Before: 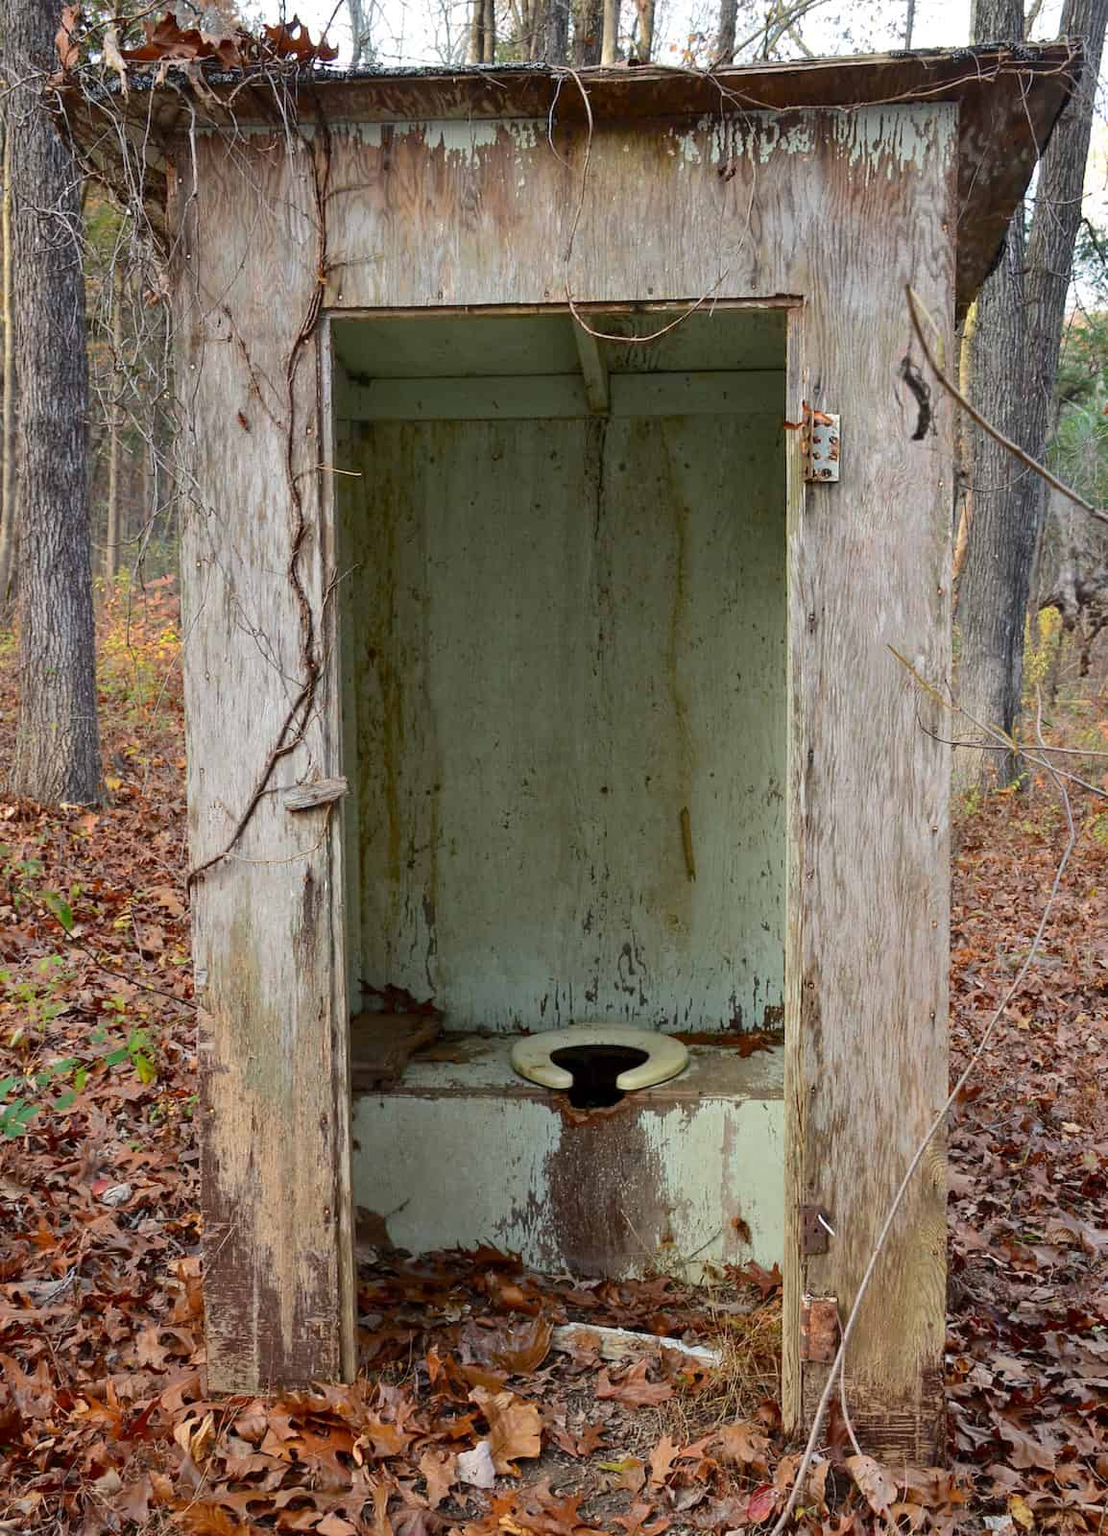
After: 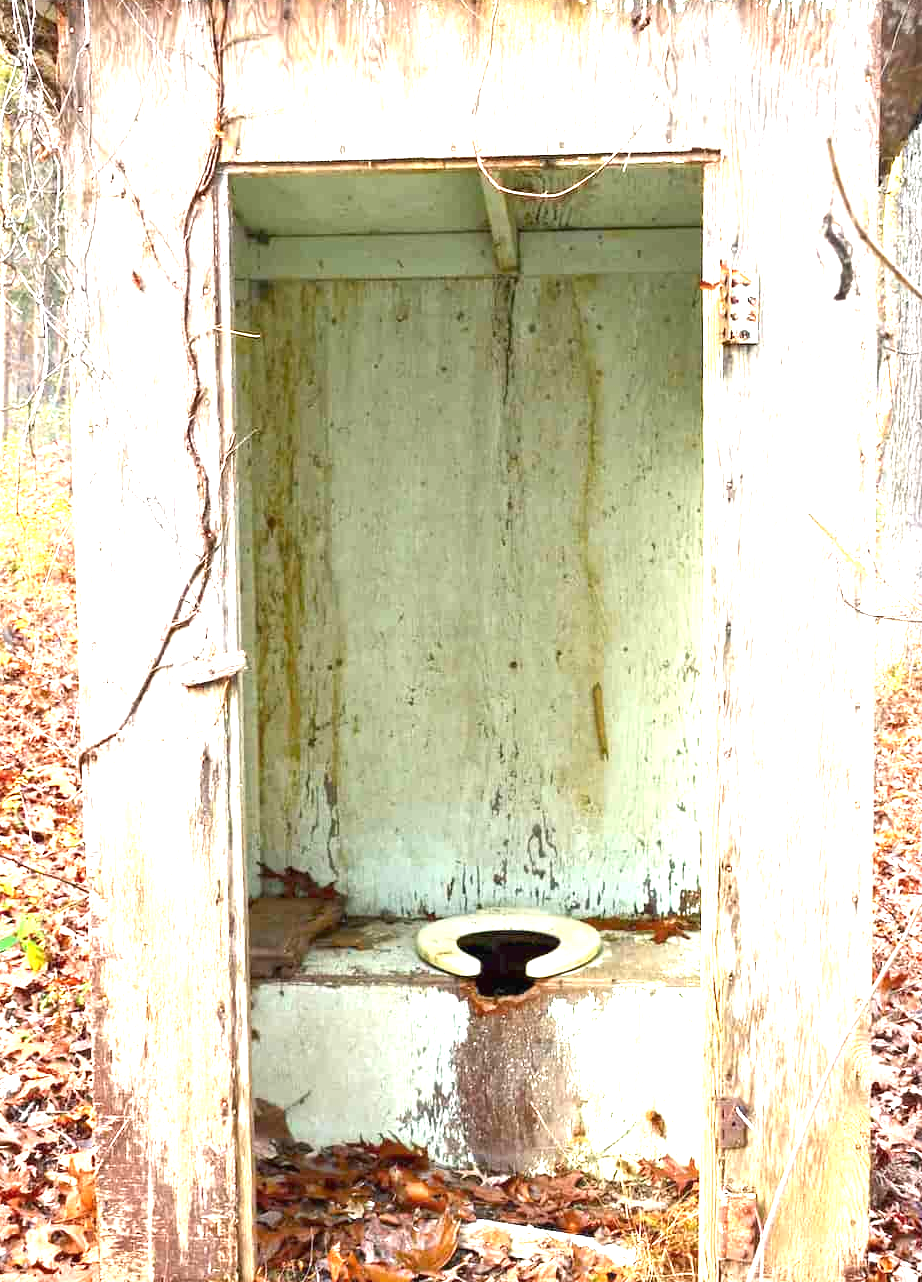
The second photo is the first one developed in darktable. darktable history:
exposure: black level correction 0, exposure 2.332 EV, compensate exposure bias true, compensate highlight preservation false
crop and rotate: left 10.102%, top 9.914%, right 9.971%, bottom 9.925%
